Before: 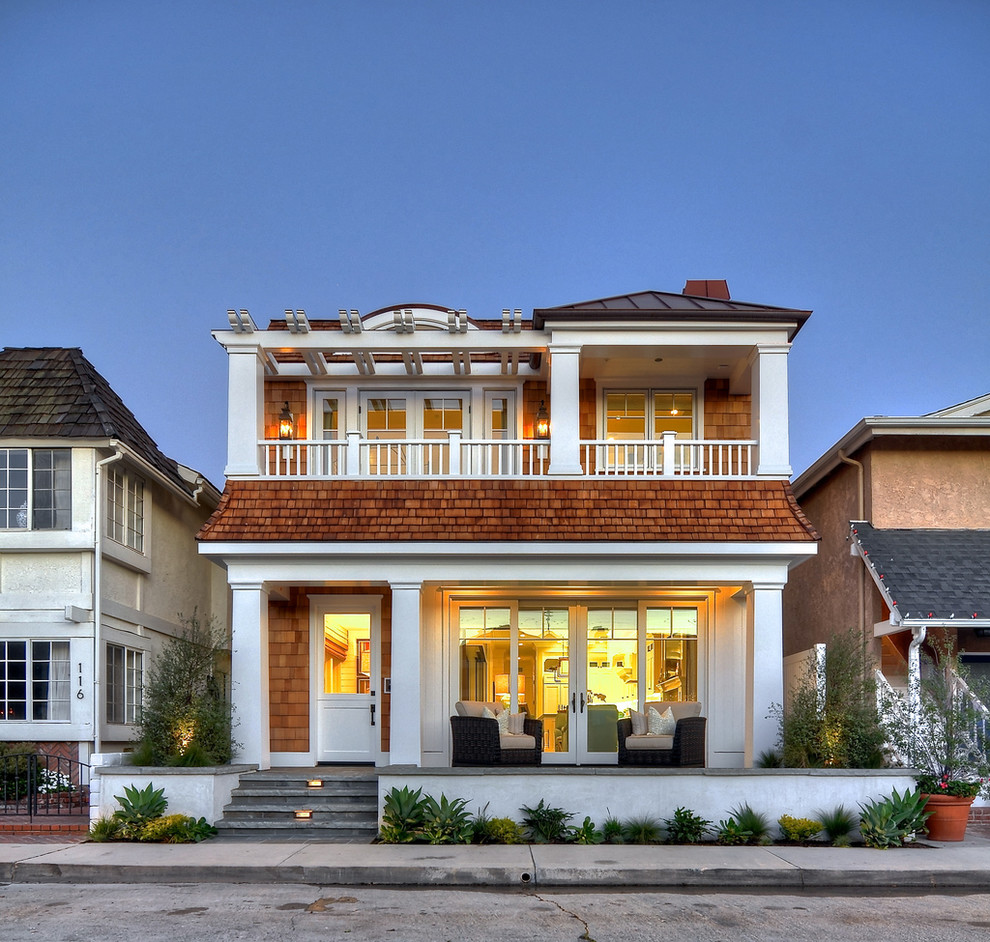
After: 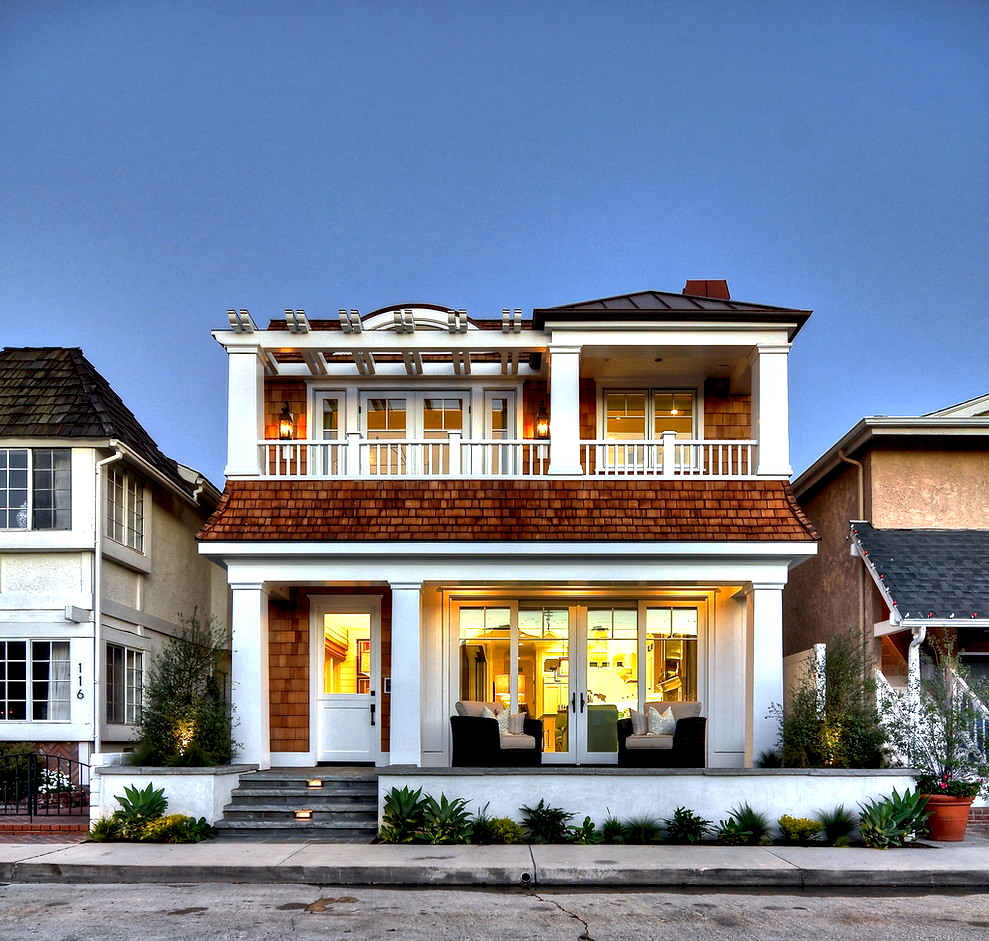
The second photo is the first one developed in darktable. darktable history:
crop: left 0.071%
contrast equalizer: octaves 7, y [[0.6 ×6], [0.55 ×6], [0 ×6], [0 ×6], [0 ×6]]
